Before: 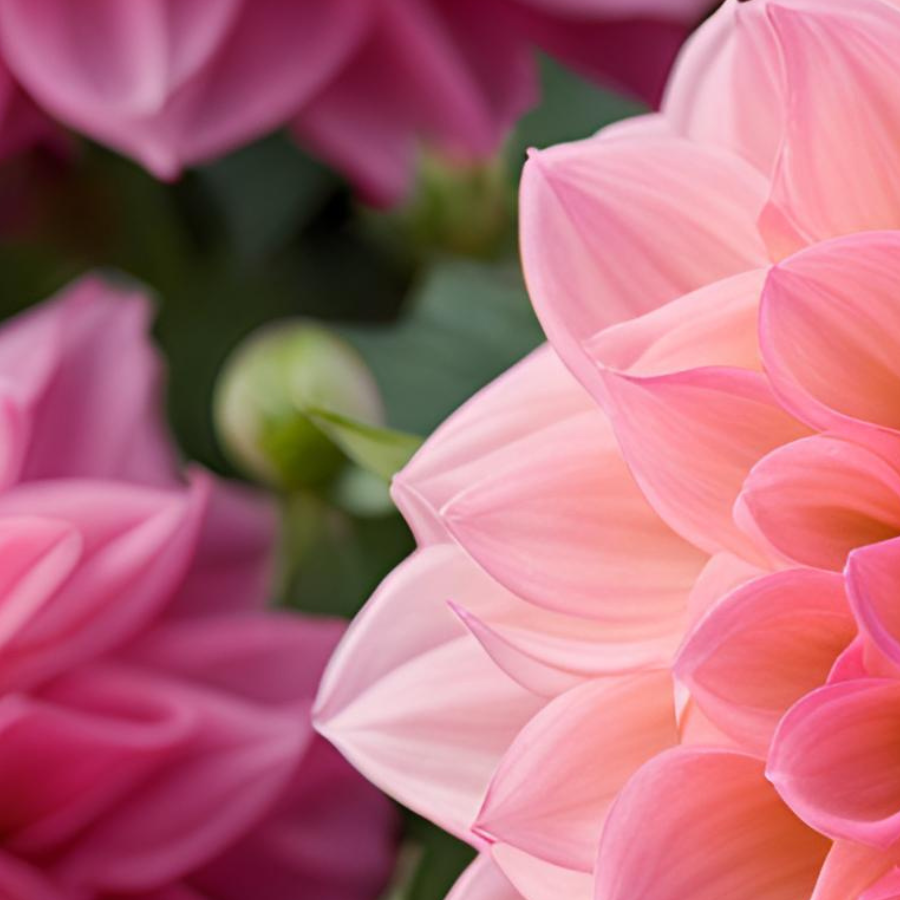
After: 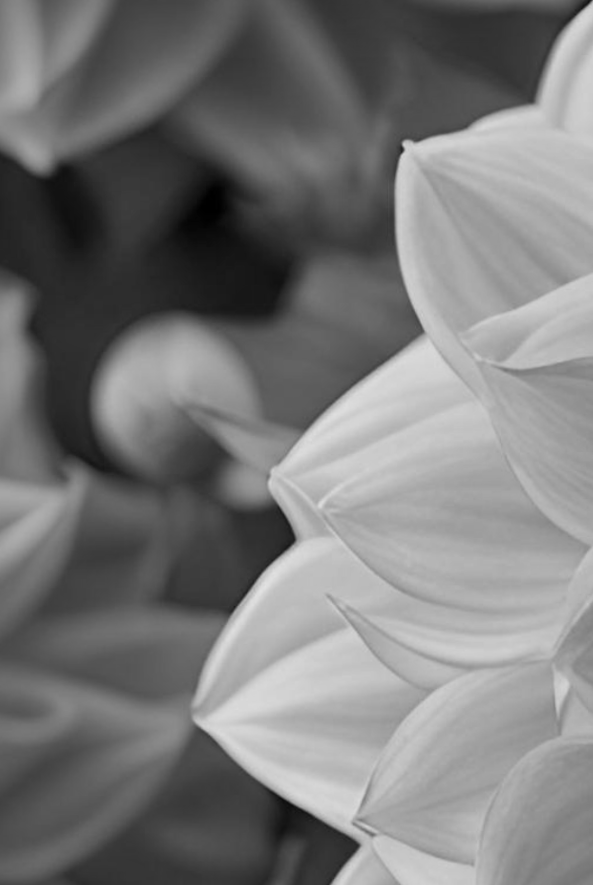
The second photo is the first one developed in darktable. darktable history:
monochrome: a -6.99, b 35.61, size 1.4
rotate and perspective: rotation -0.45°, automatic cropping original format, crop left 0.008, crop right 0.992, crop top 0.012, crop bottom 0.988
crop and rotate: left 13.342%, right 19.991%
shadows and highlights: highlights color adjustment 0%, low approximation 0.01, soften with gaussian
